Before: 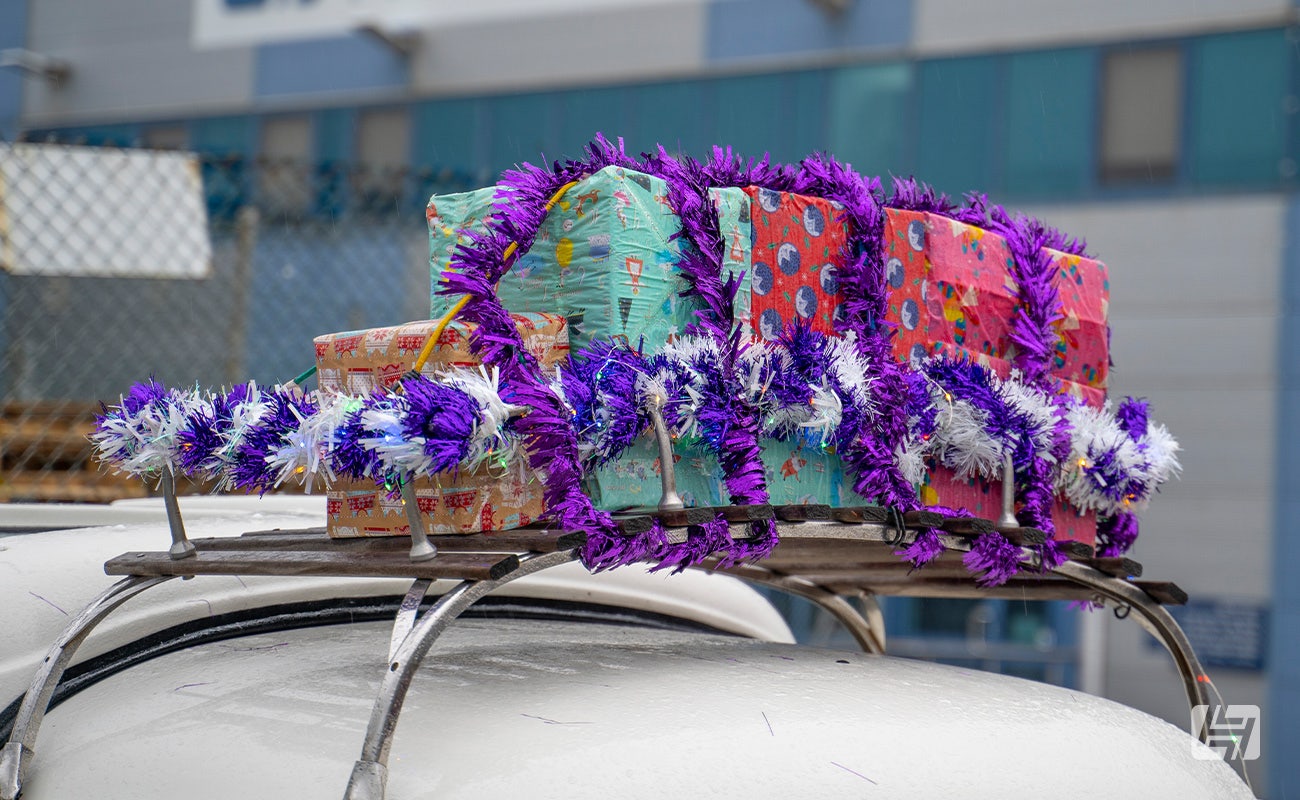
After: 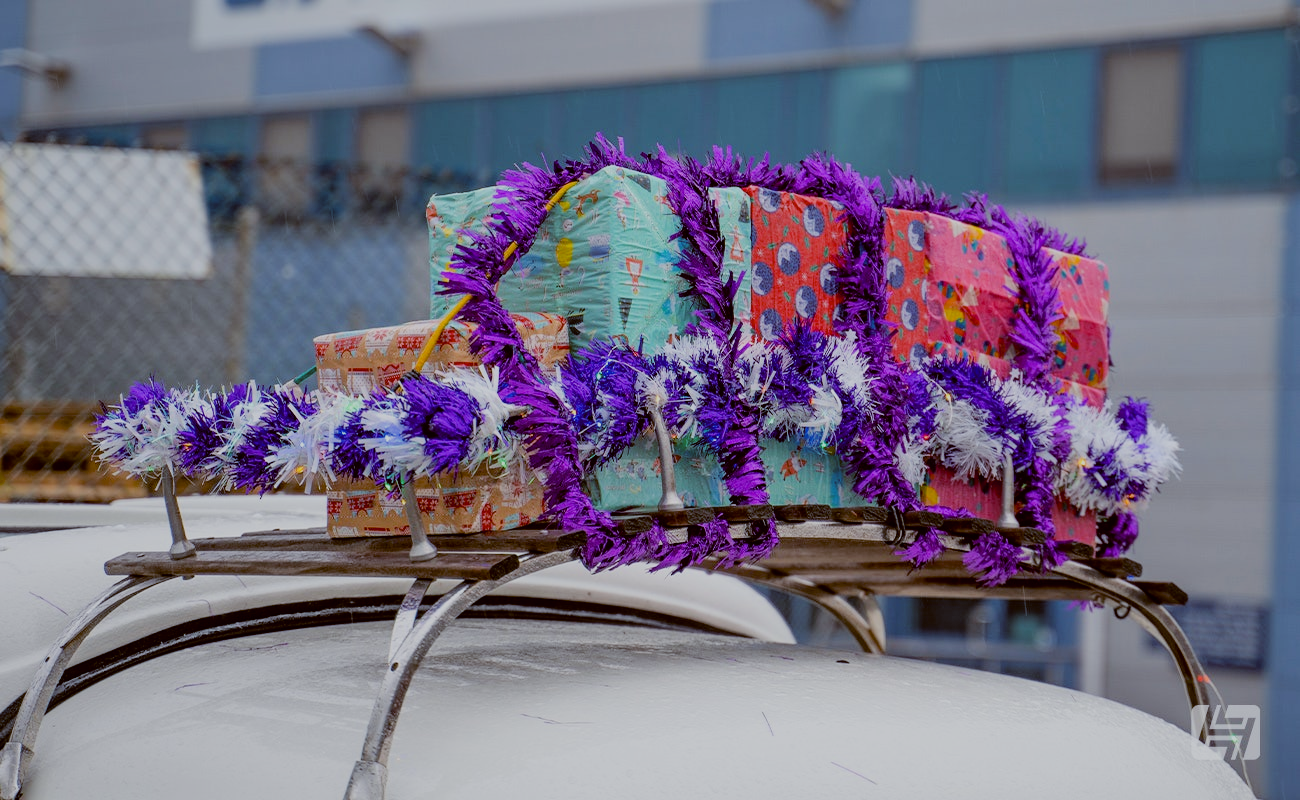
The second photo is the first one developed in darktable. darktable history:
filmic rgb: black relative exposure -6.82 EV, white relative exposure 5.89 EV, hardness 2.71
color balance: lift [1, 1.015, 1.004, 0.985], gamma [1, 0.958, 0.971, 1.042], gain [1, 0.956, 0.977, 1.044]
